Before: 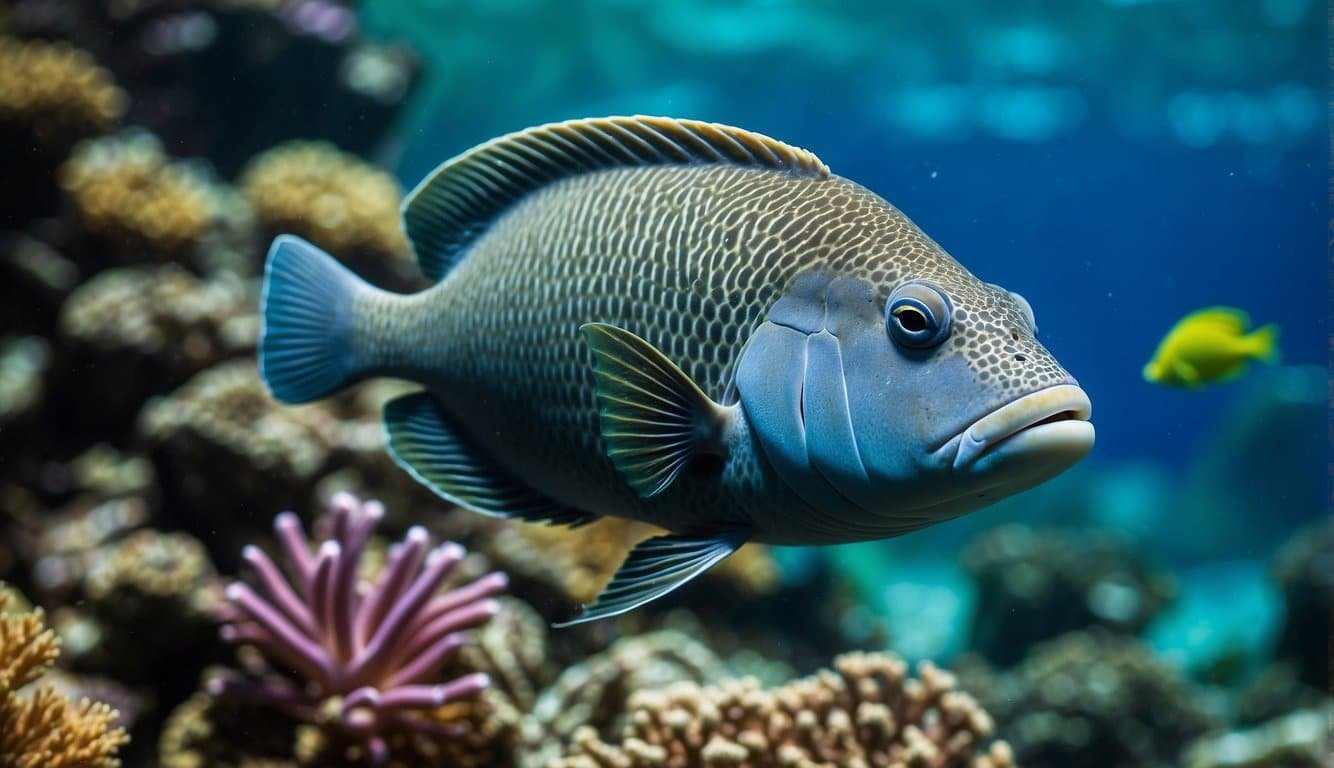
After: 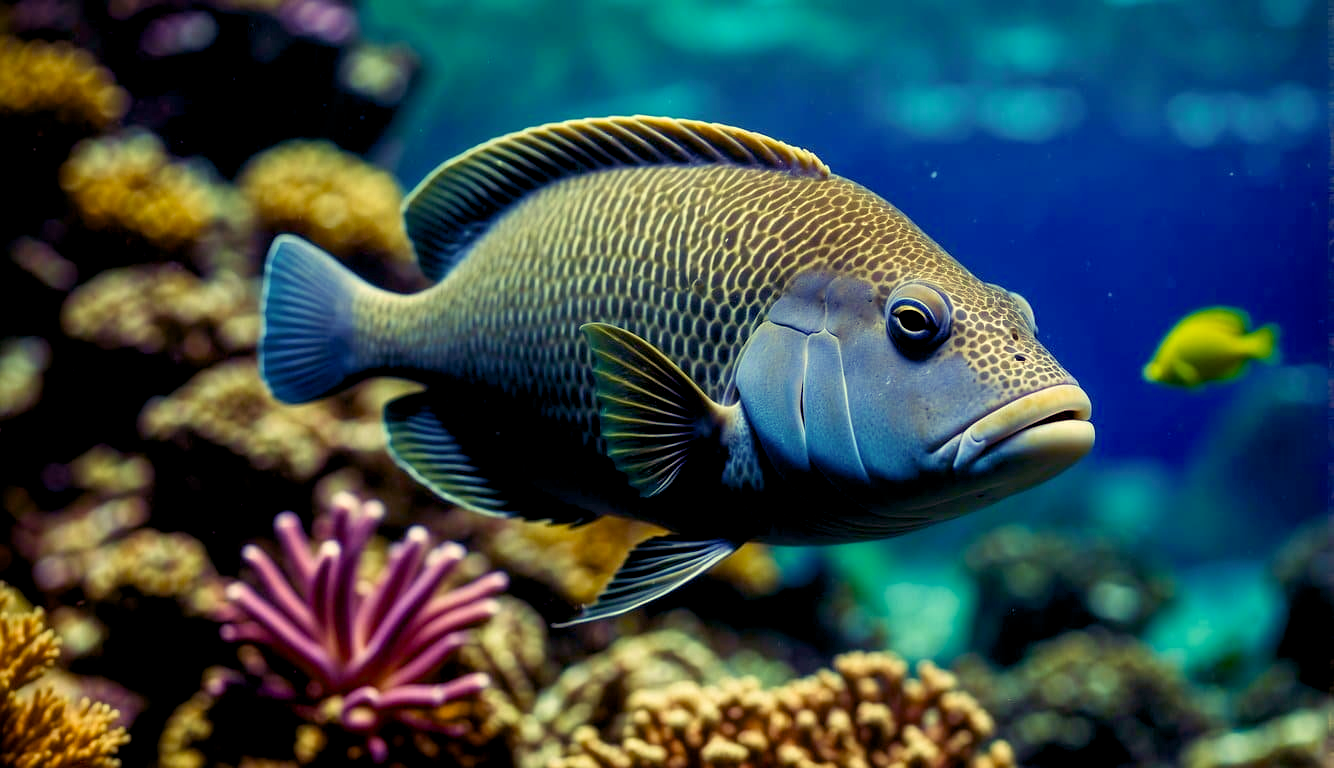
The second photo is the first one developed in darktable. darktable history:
velvia: on, module defaults
color correction: highlights a* 1.39, highlights b* 17.83
color balance rgb: shadows lift › luminance -21.66%, shadows lift › chroma 8.98%, shadows lift › hue 283.37°, power › chroma 1.05%, power › hue 25.59°, highlights gain › luminance 6.08%, highlights gain › chroma 2.55%, highlights gain › hue 90°, global offset › luminance -0.87%, perceptual saturation grading › global saturation 25%, perceptual saturation grading › highlights -28.39%, perceptual saturation grading › shadows 33.98%
